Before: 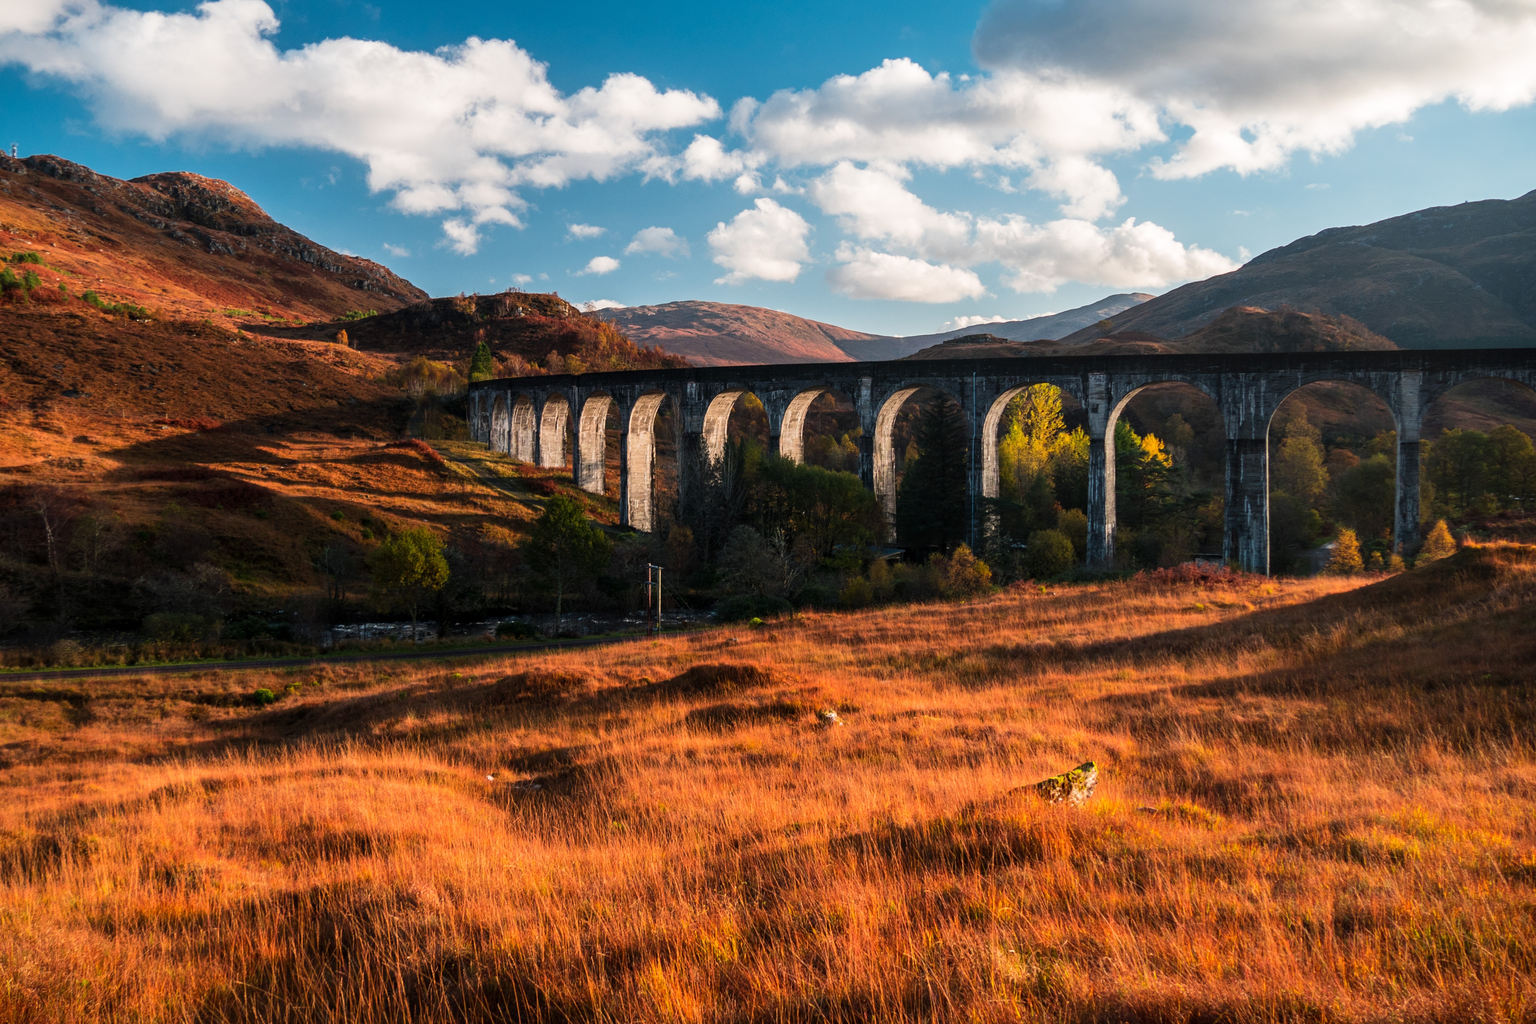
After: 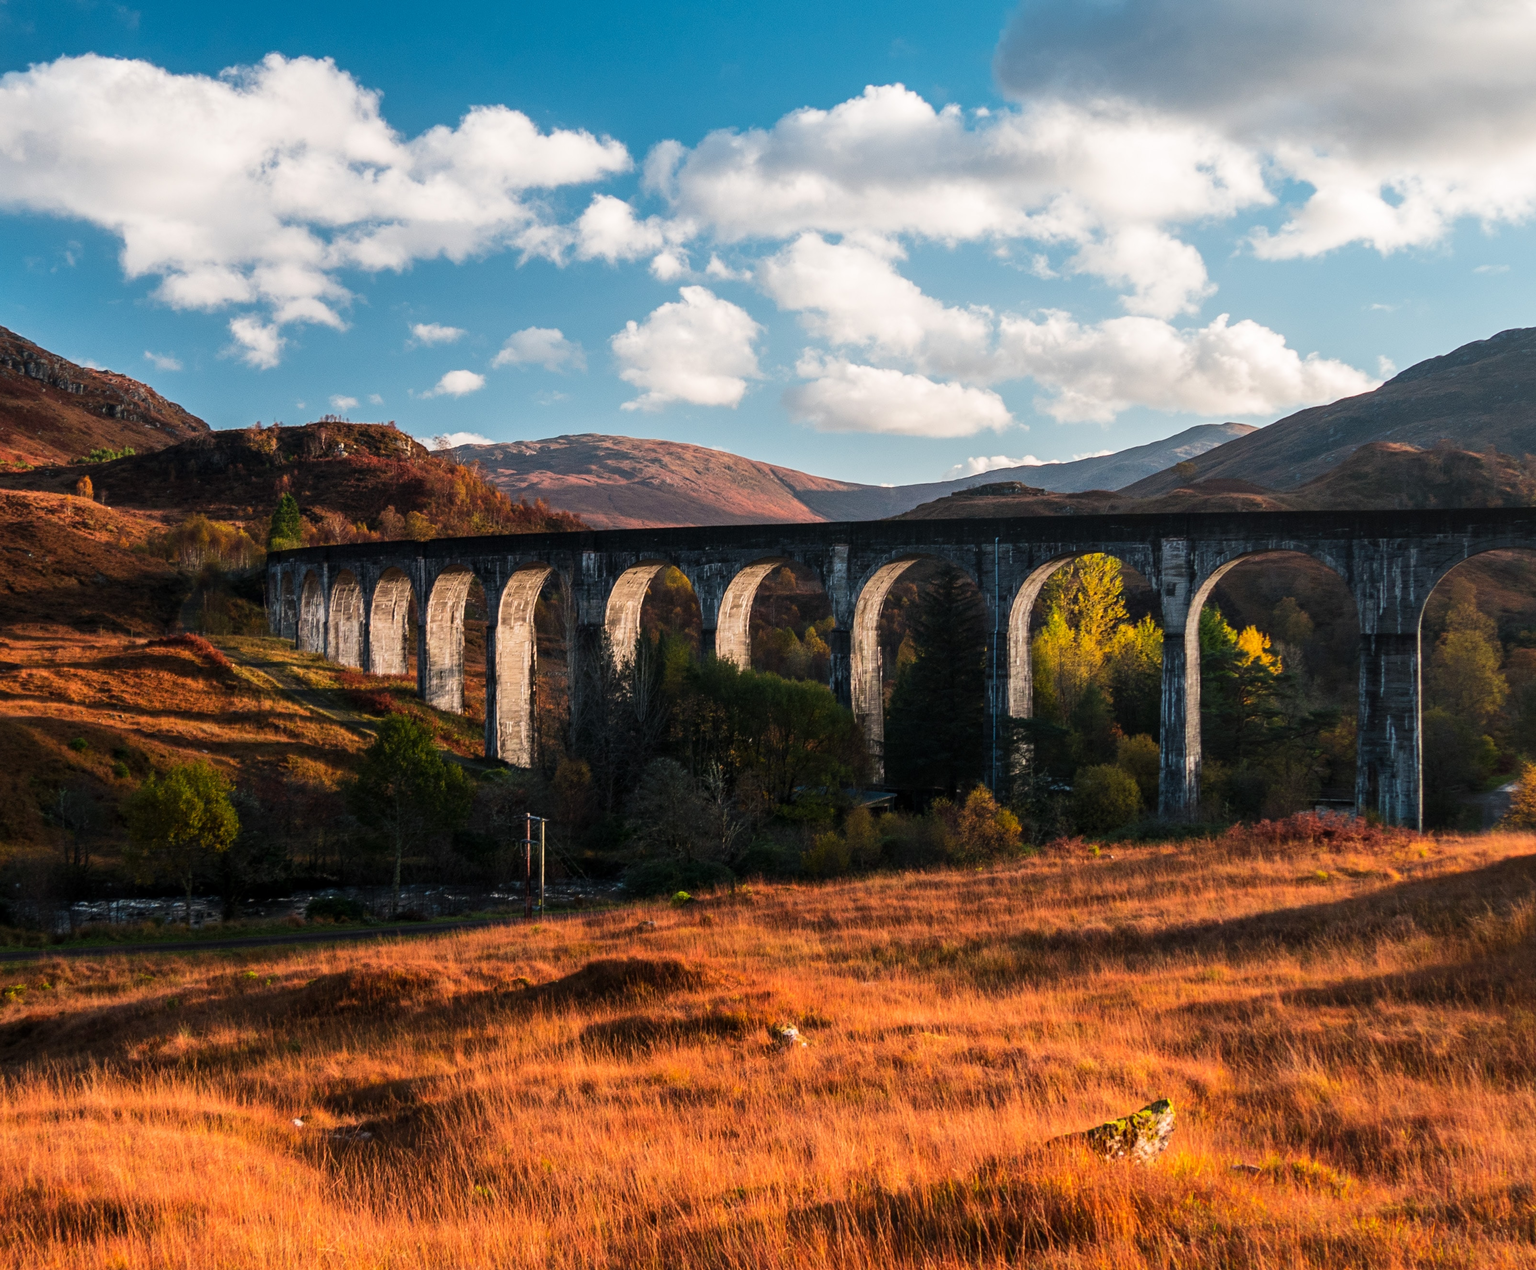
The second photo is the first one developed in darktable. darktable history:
crop: left 18.479%, right 12.2%, bottom 13.971%
